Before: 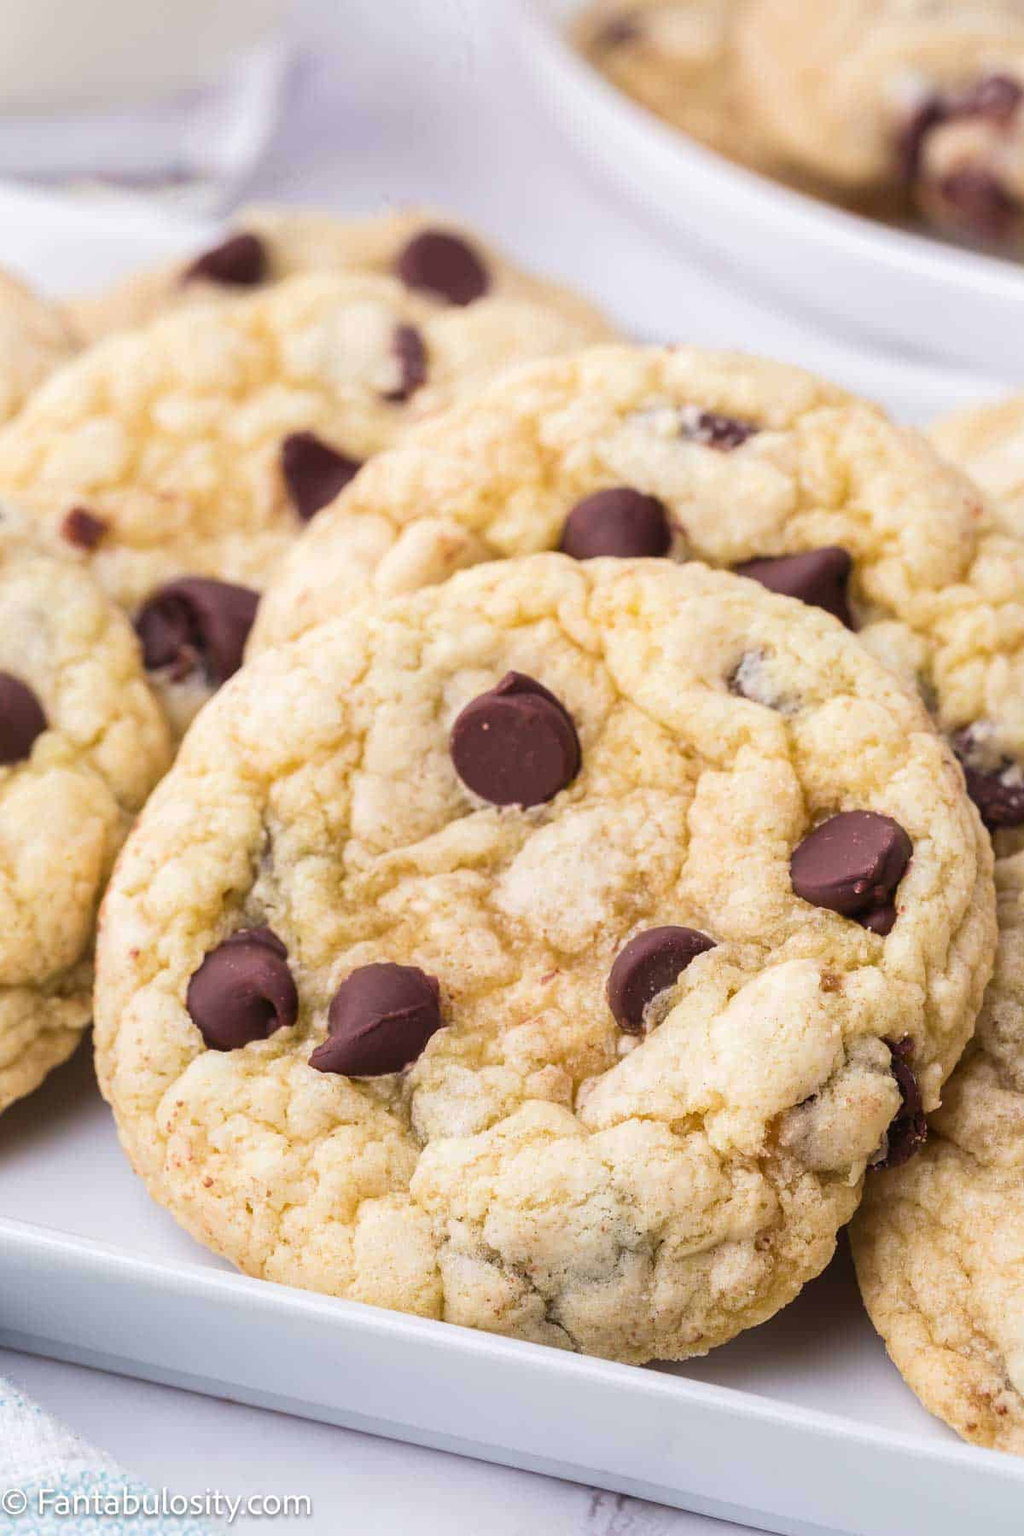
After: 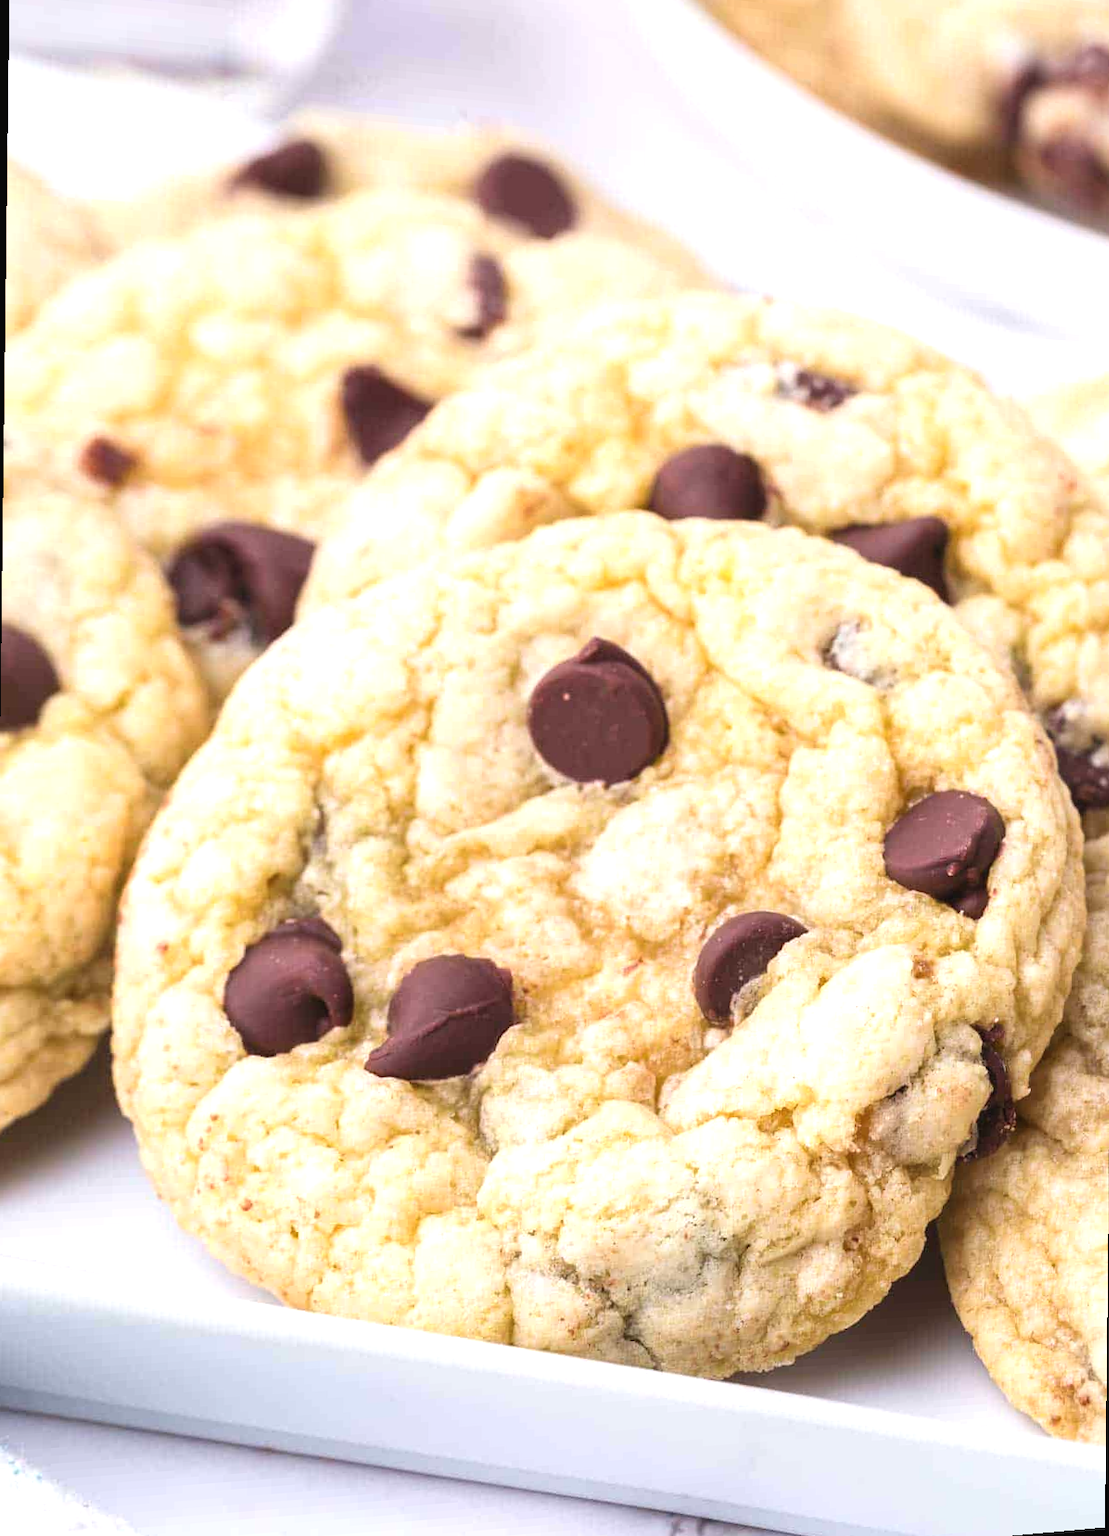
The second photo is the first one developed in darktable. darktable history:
rotate and perspective: rotation 0.679°, lens shift (horizontal) 0.136, crop left 0.009, crop right 0.991, crop top 0.078, crop bottom 0.95
exposure: black level correction -0.002, exposure 0.54 EV, compensate highlight preservation false
crop: top 1.049%, right 0.001%
